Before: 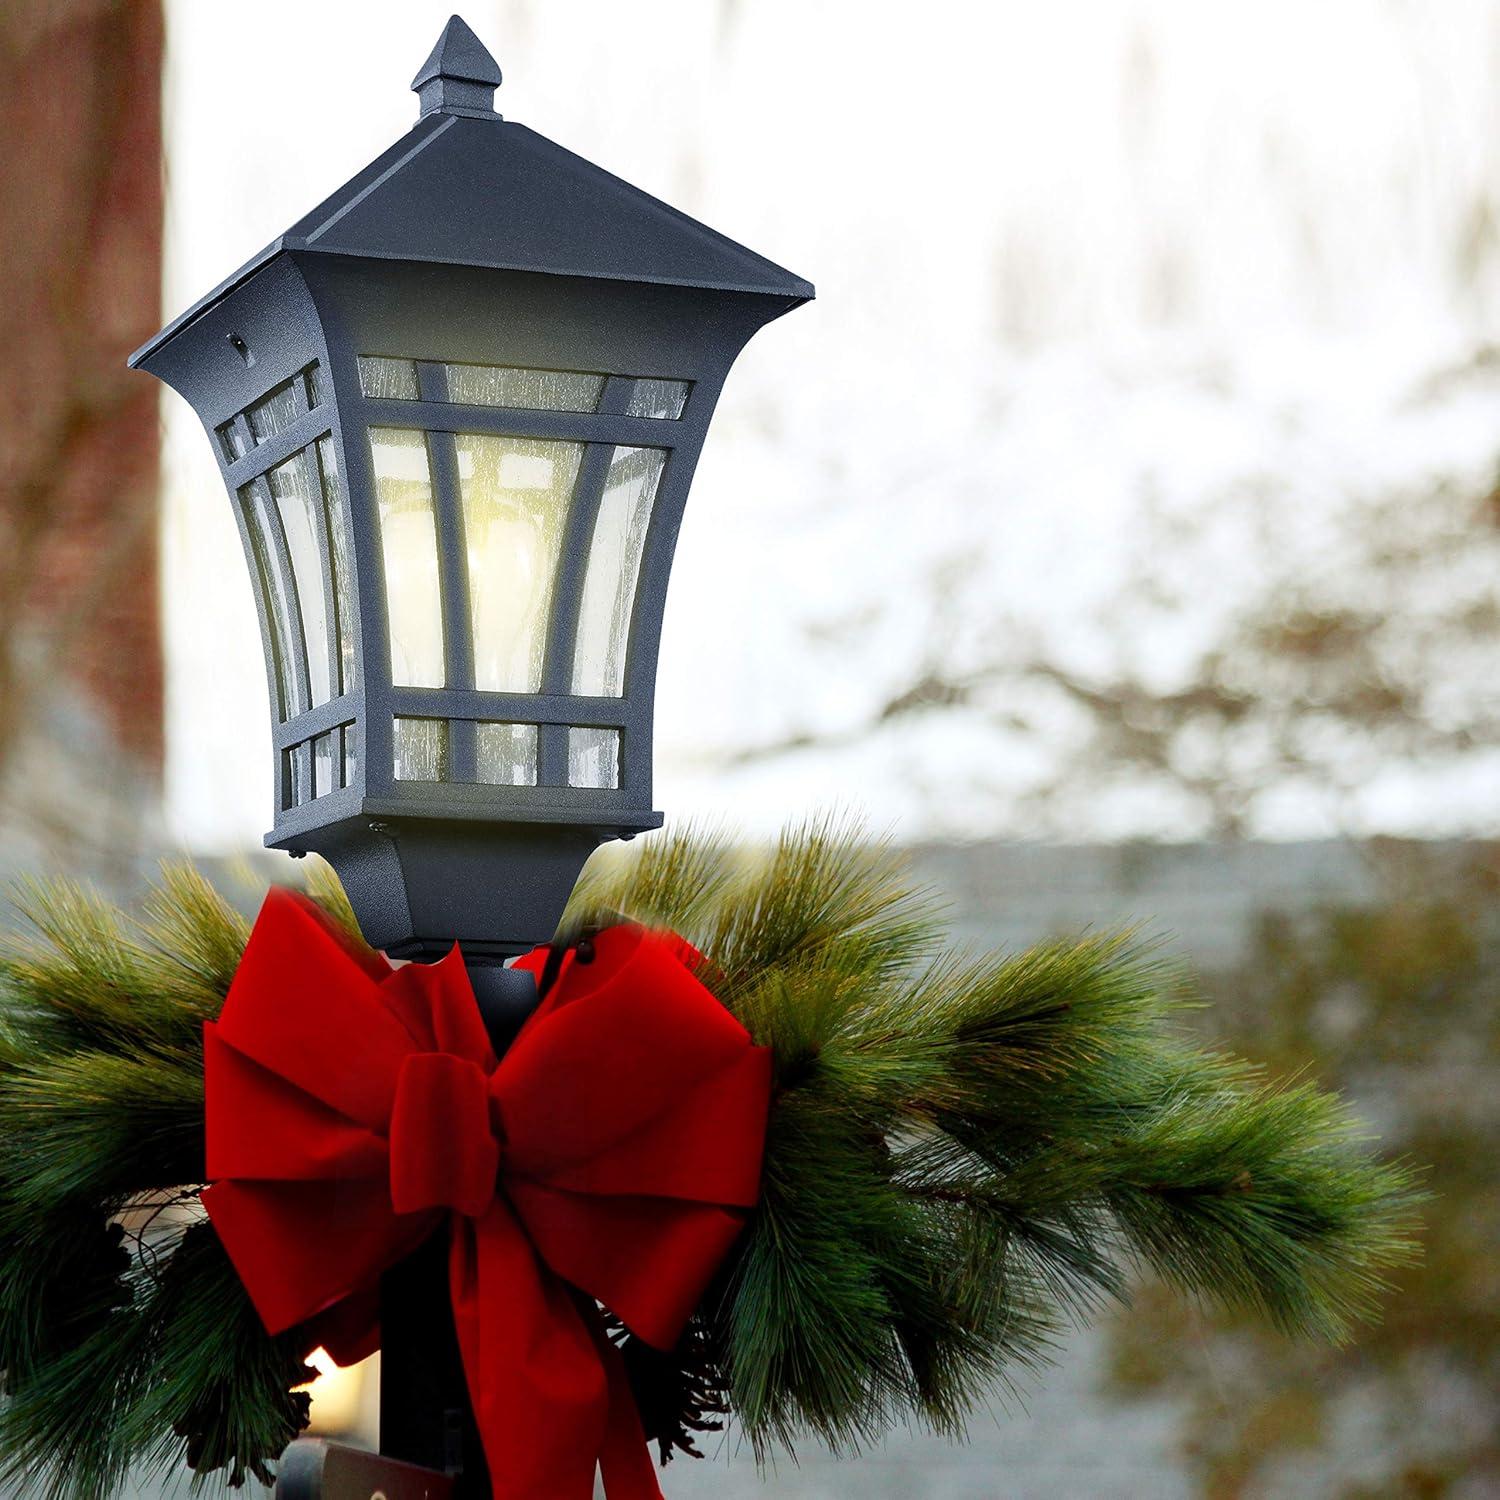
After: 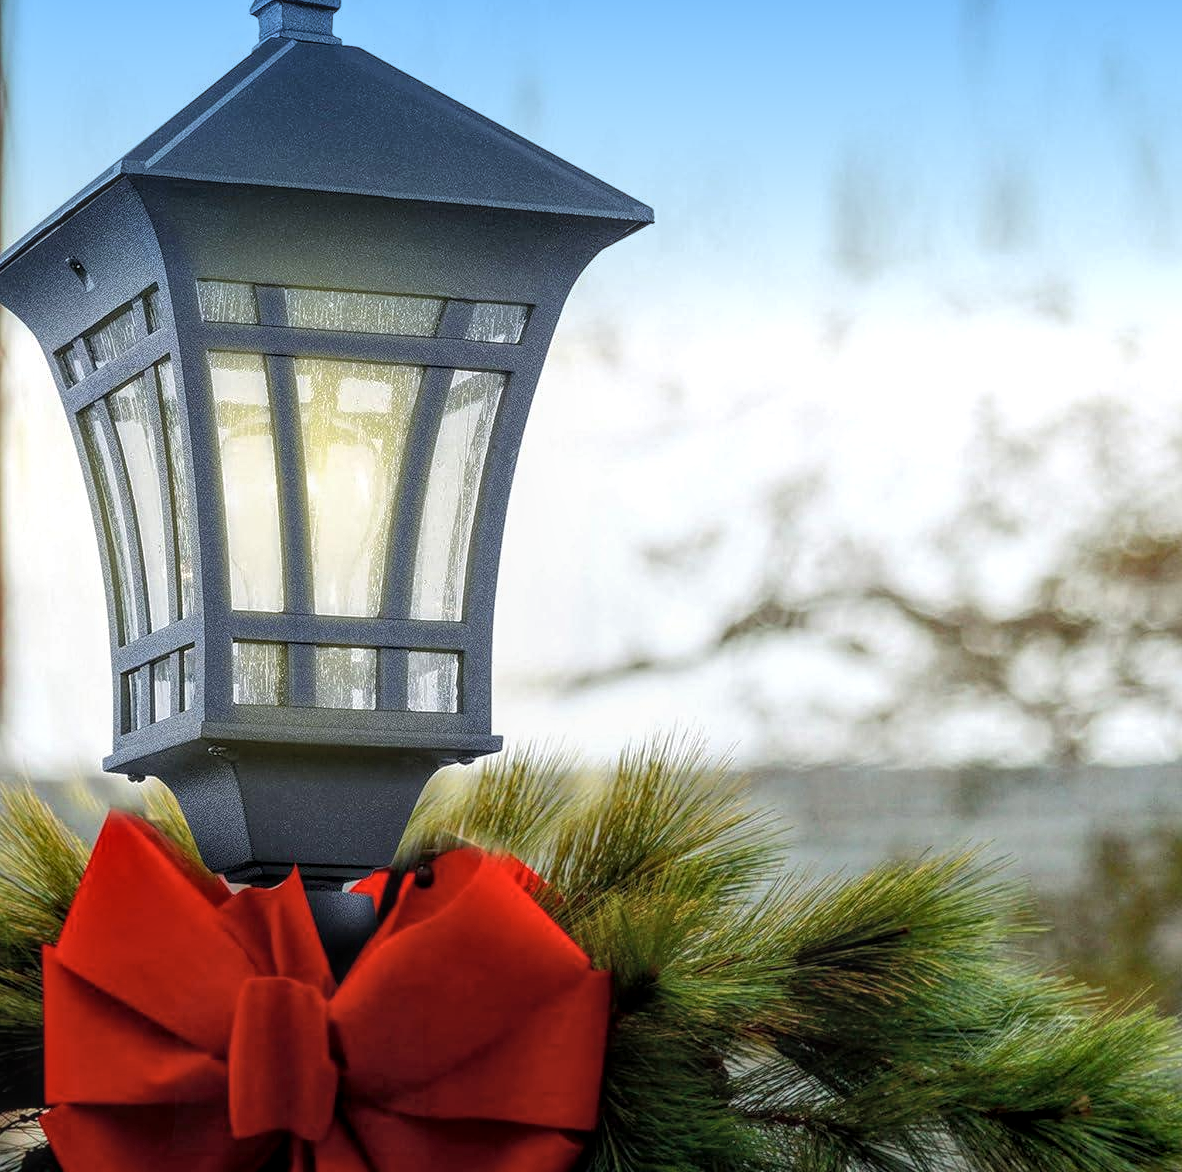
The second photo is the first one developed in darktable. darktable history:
graduated density: density 2.02 EV, hardness 44%, rotation 0.374°, offset 8.21, hue 208.8°, saturation 97%
local contrast: highlights 74%, shadows 55%, detail 176%, midtone range 0.207
crop and rotate: left 10.77%, top 5.1%, right 10.41%, bottom 16.76%
